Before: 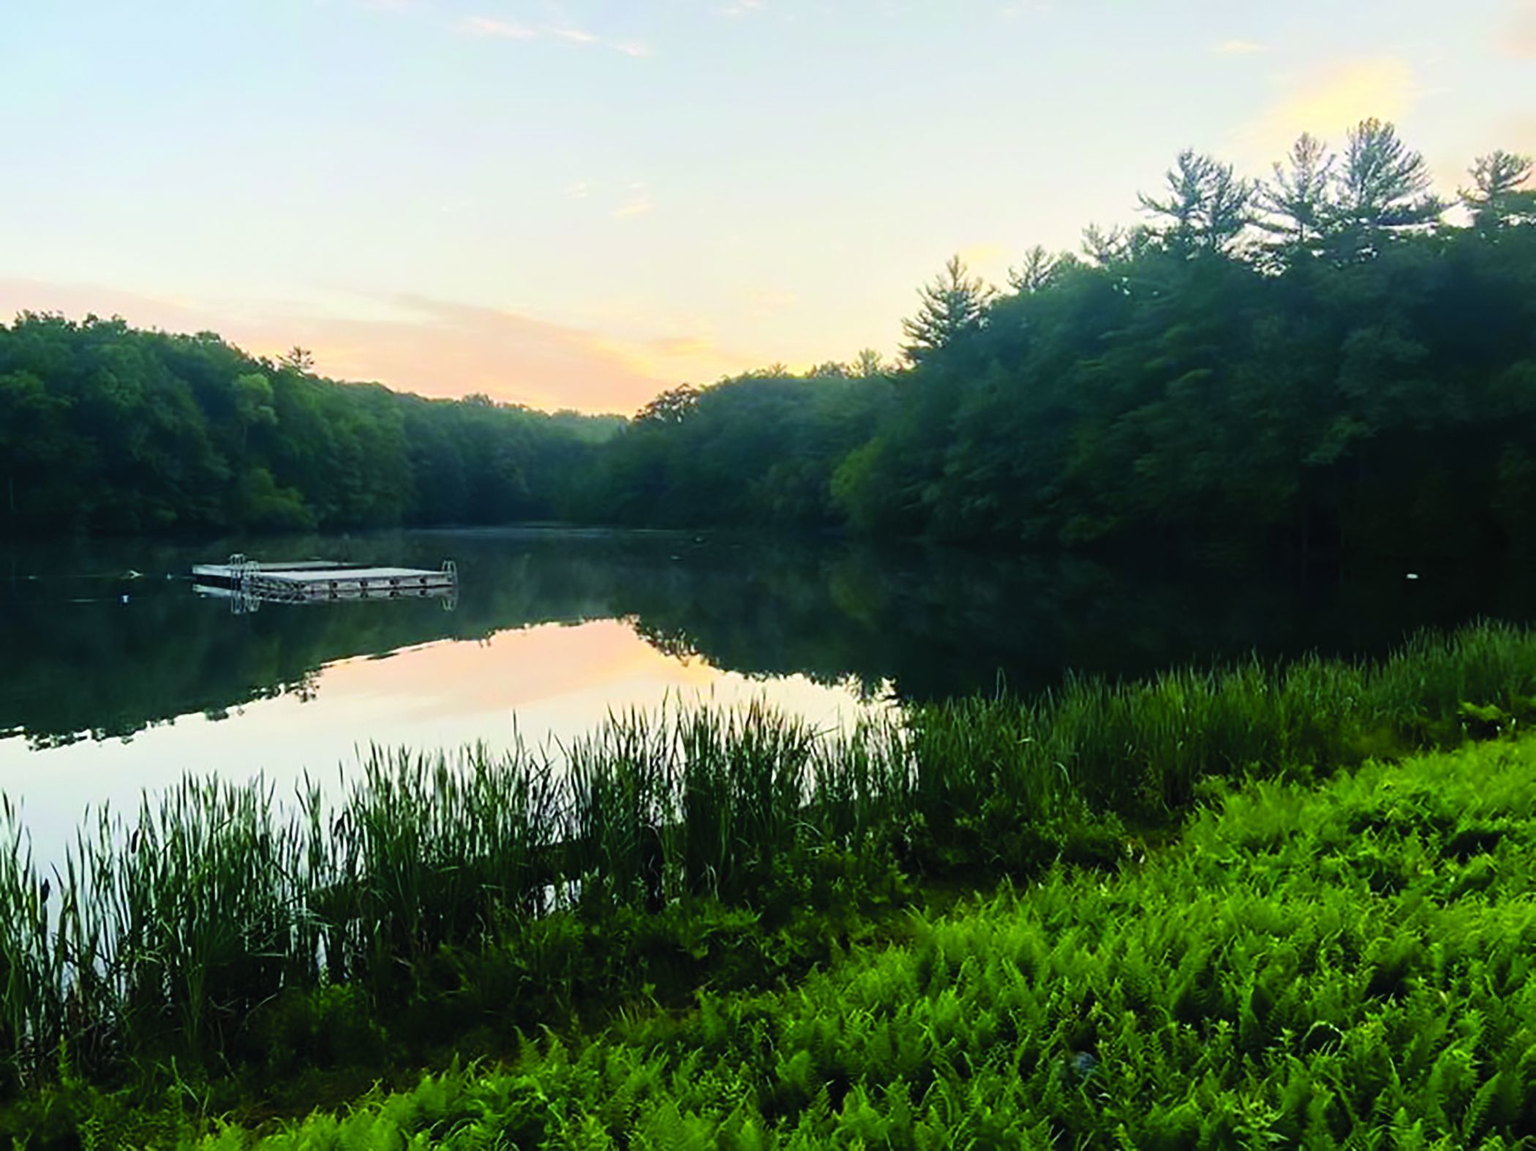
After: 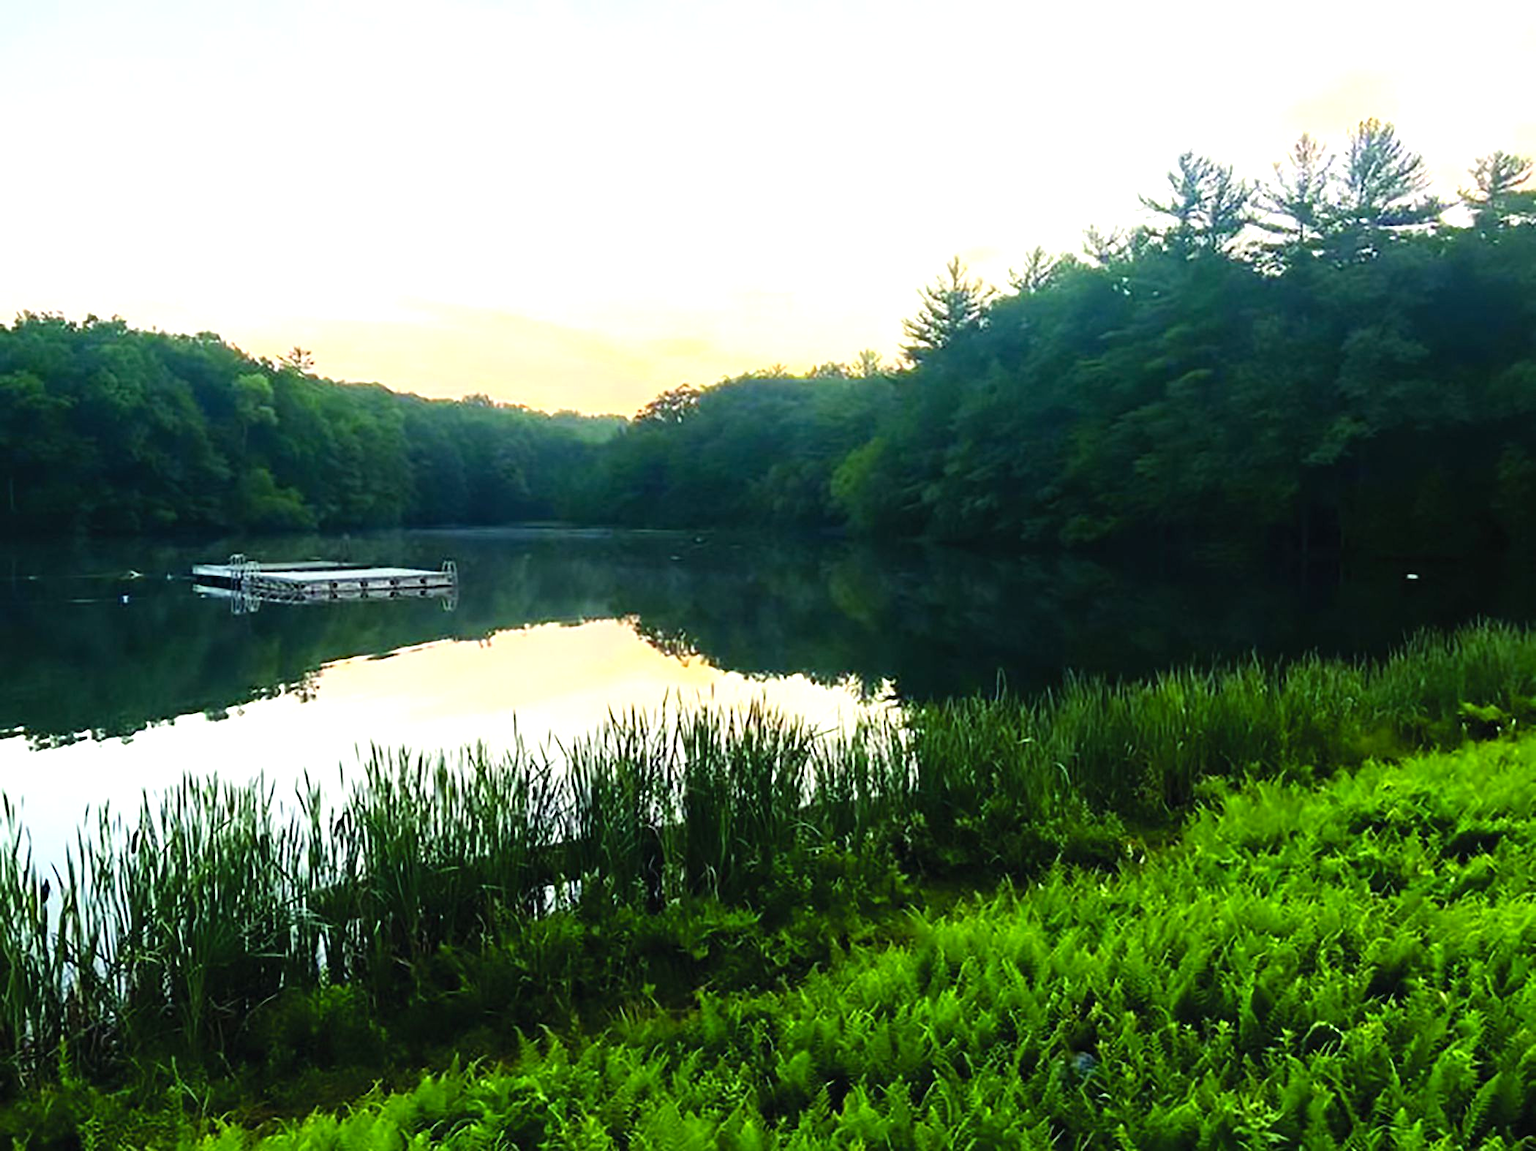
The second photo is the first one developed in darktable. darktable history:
exposure: exposure 0.582 EV, compensate highlight preservation false
haze removal: compatibility mode true, adaptive false
